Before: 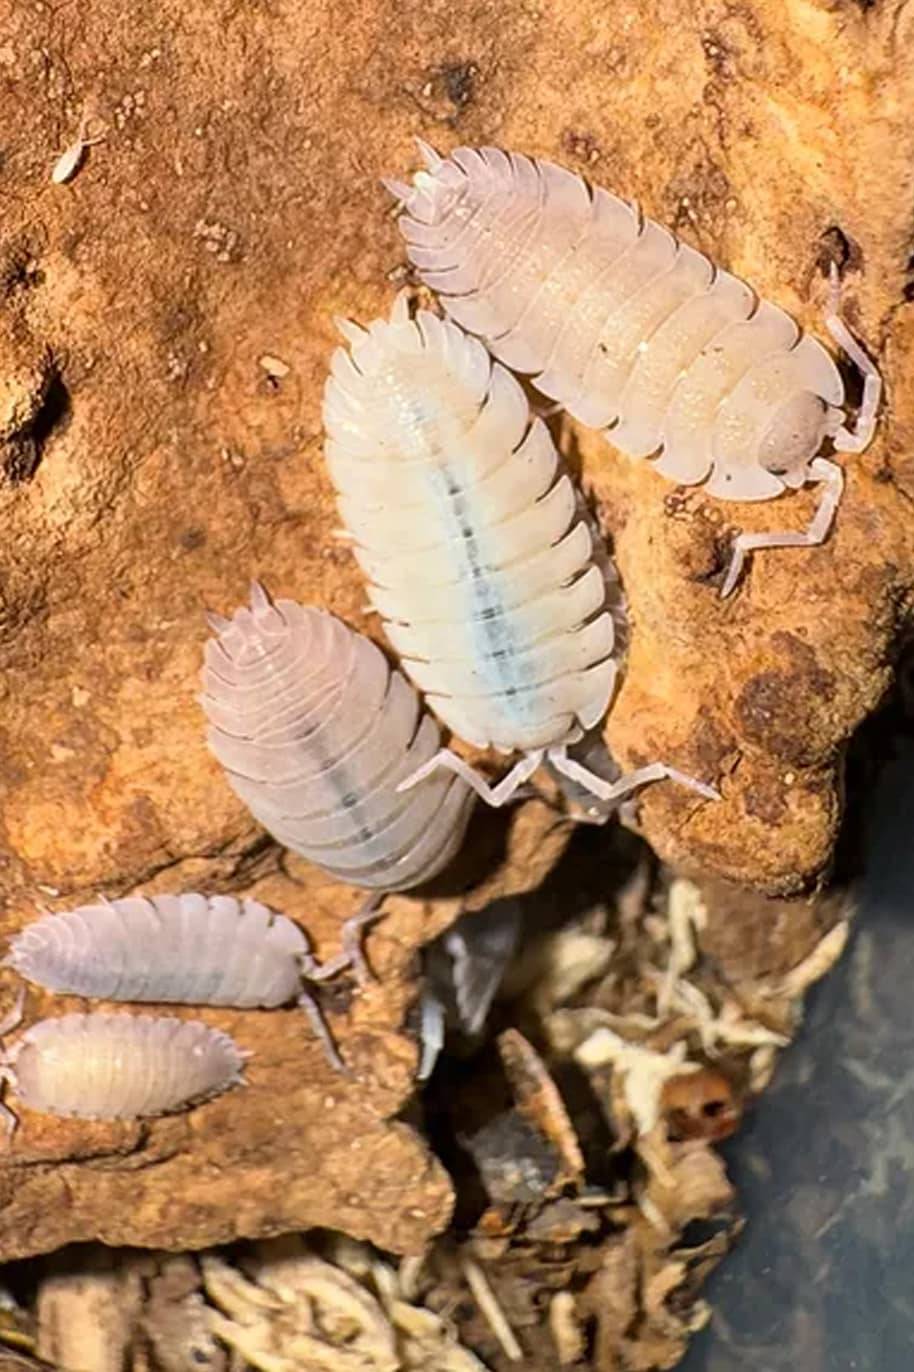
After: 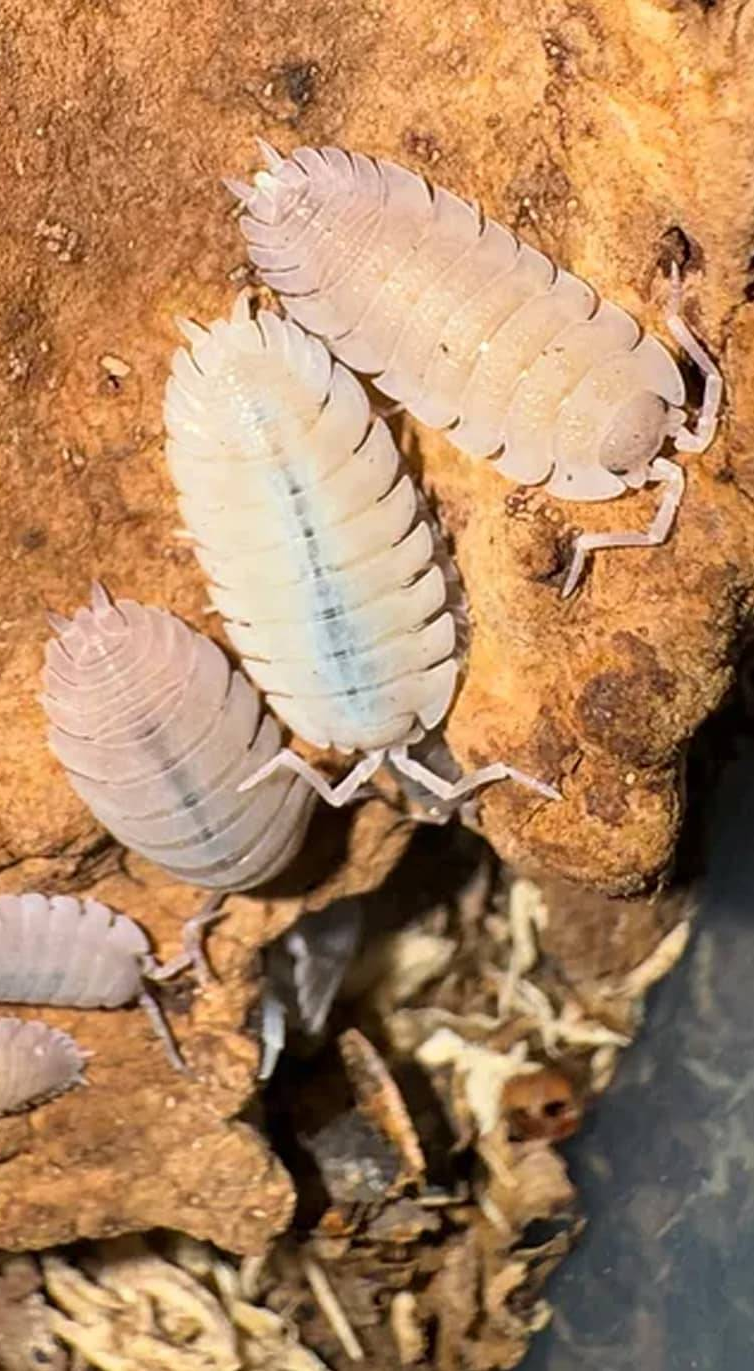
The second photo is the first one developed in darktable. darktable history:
crop: left 17.447%, bottom 0.019%
